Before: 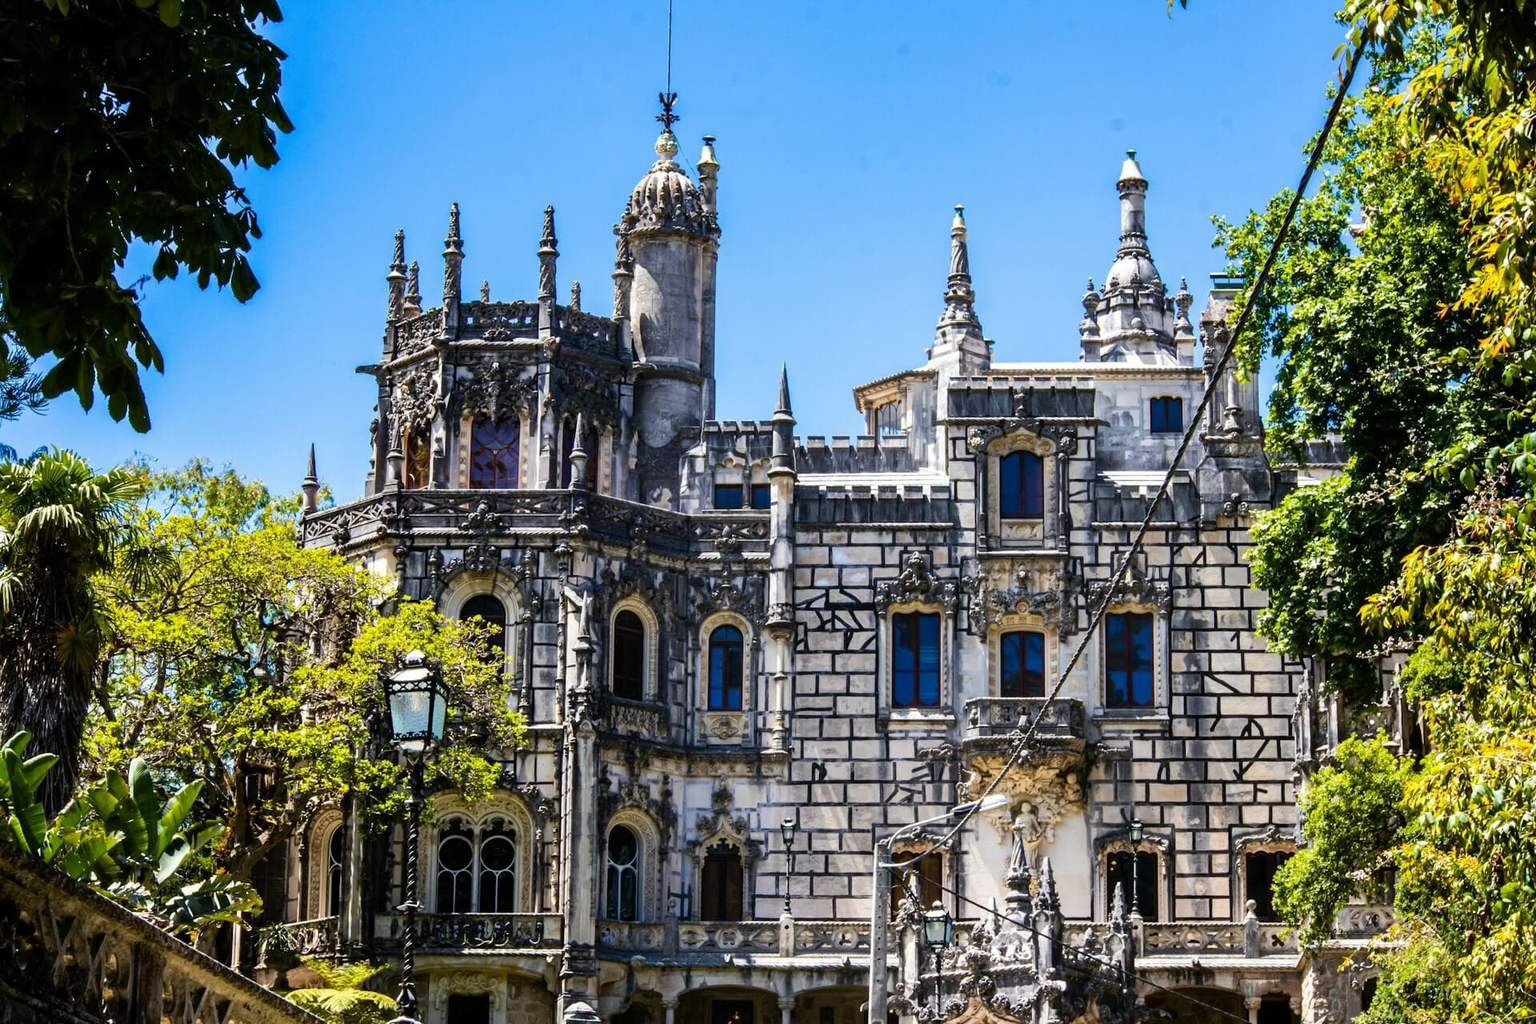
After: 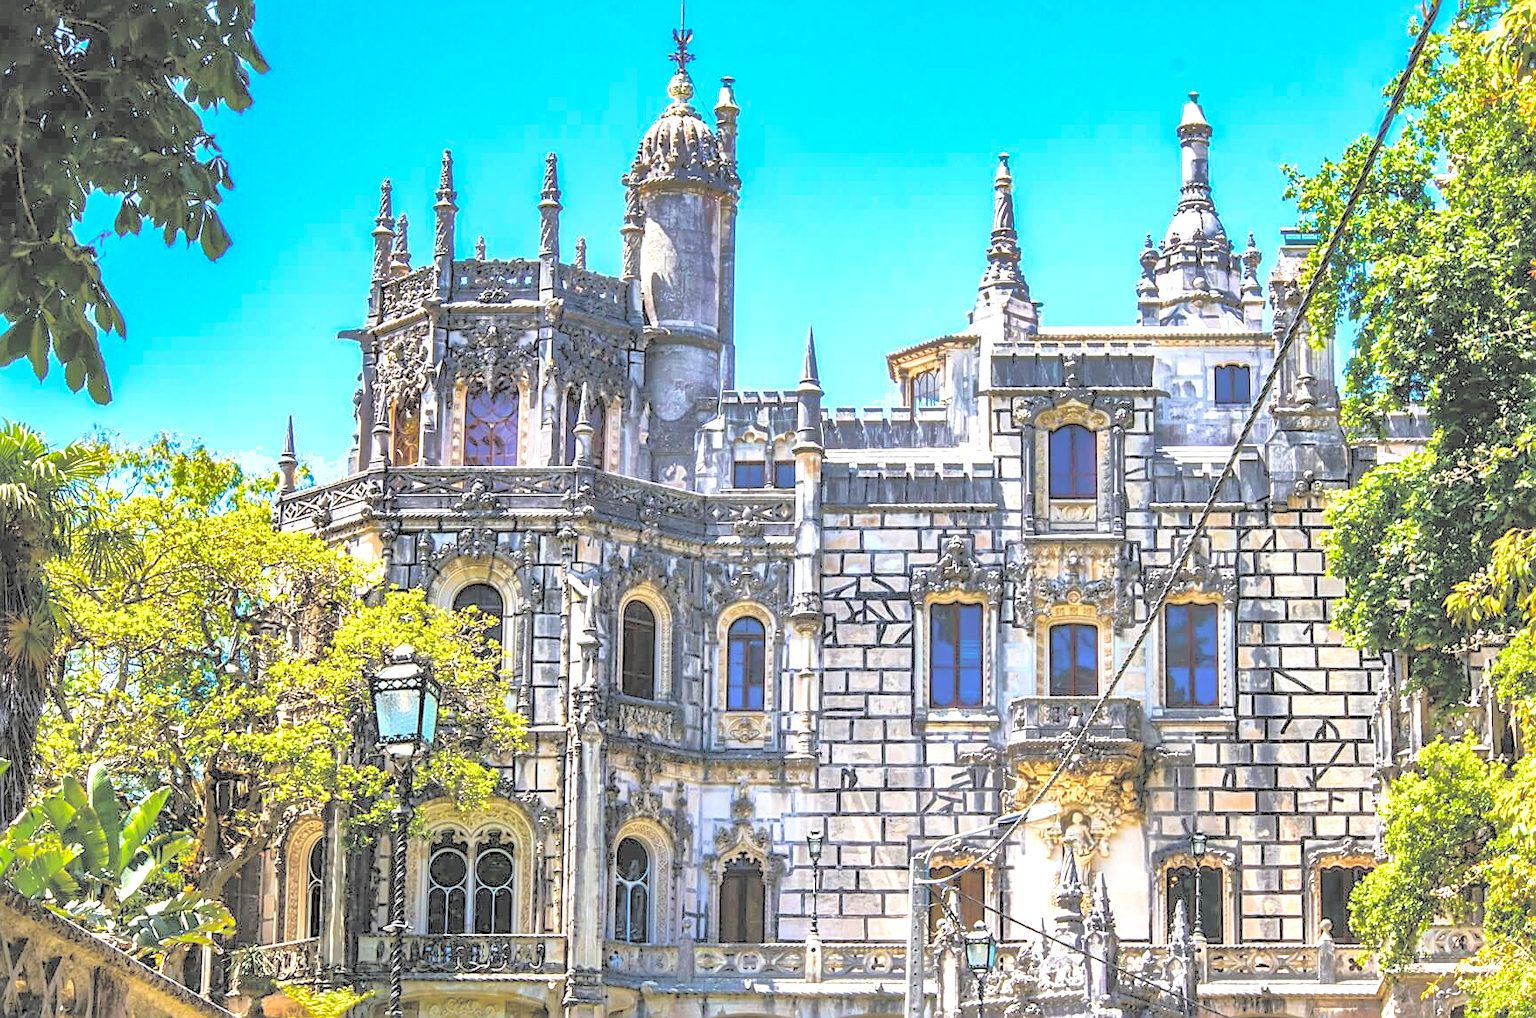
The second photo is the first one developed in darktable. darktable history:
shadows and highlights: shadows 59.25, highlights -59.98
local contrast: on, module defaults
color balance rgb: perceptual saturation grading › global saturation 0.267%, global vibrance 20%
sharpen: on, module defaults
exposure: black level correction 0, exposure 0.697 EV, compensate highlight preservation false
crop: left 3.255%, top 6.523%, right 6.104%, bottom 3.298%
contrast brightness saturation: brightness 0.992
